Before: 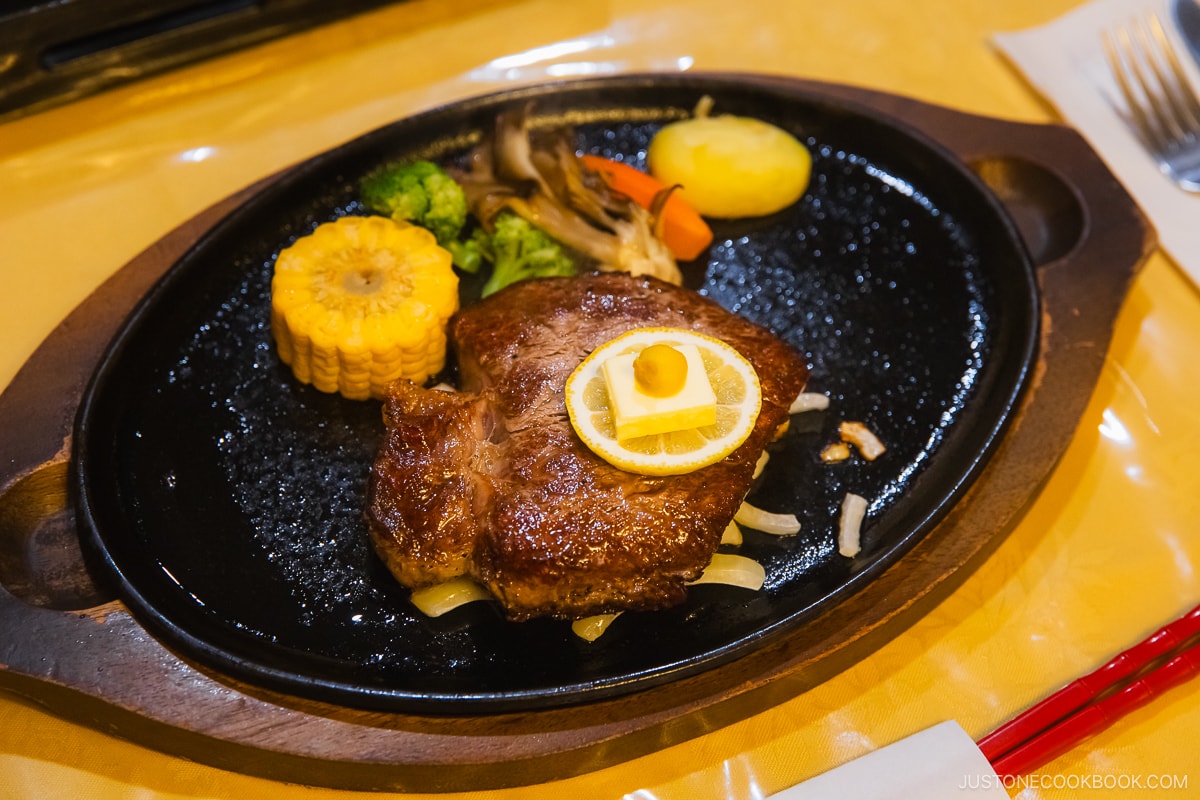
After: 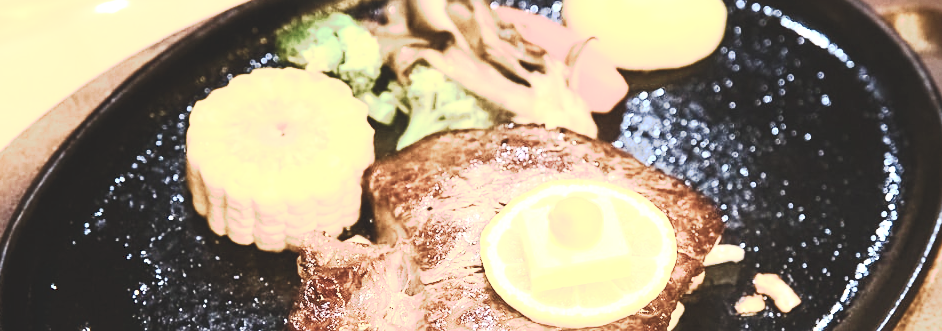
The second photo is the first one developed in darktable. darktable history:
exposure: black level correction 0, exposure 1.2 EV, compensate exposure bias true, compensate highlight preservation false
tone curve: curves: ch0 [(0, 0) (0.003, 0.108) (0.011, 0.113) (0.025, 0.113) (0.044, 0.121) (0.069, 0.132) (0.1, 0.145) (0.136, 0.158) (0.177, 0.182) (0.224, 0.215) (0.277, 0.27) (0.335, 0.341) (0.399, 0.424) (0.468, 0.528) (0.543, 0.622) (0.623, 0.721) (0.709, 0.79) (0.801, 0.846) (0.898, 0.871) (1, 1)], preserve colors none
sharpen: amount 0.211
color calibration: illuminant same as pipeline (D50), adaptation XYZ, x 0.346, y 0.358, temperature 5021.72 K, gamut compression 3
velvia: strength 15.25%
contrast brightness saturation: contrast 0.551, brightness 0.579, saturation -0.343
crop: left 7.133%, top 18.623%, right 14.338%, bottom 39.937%
